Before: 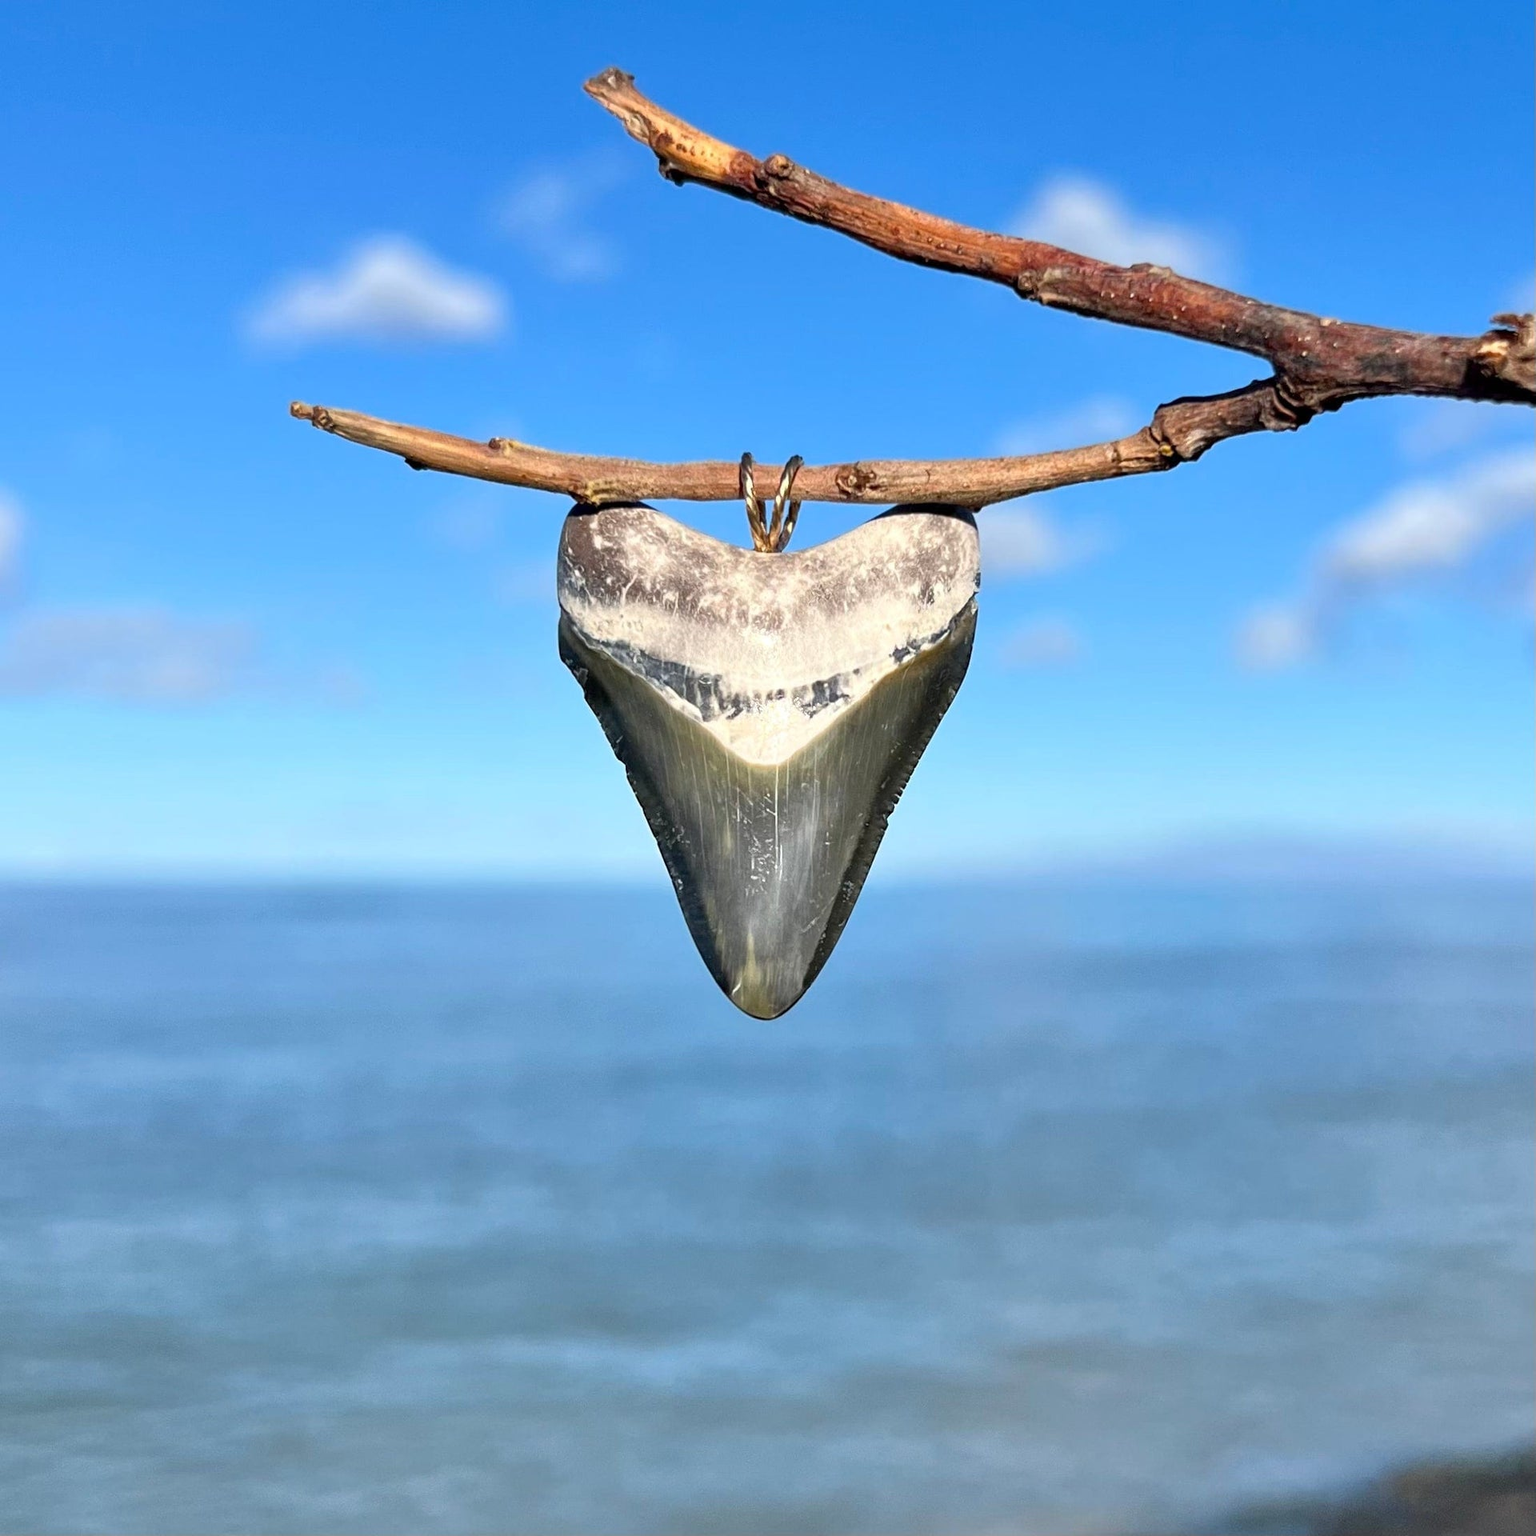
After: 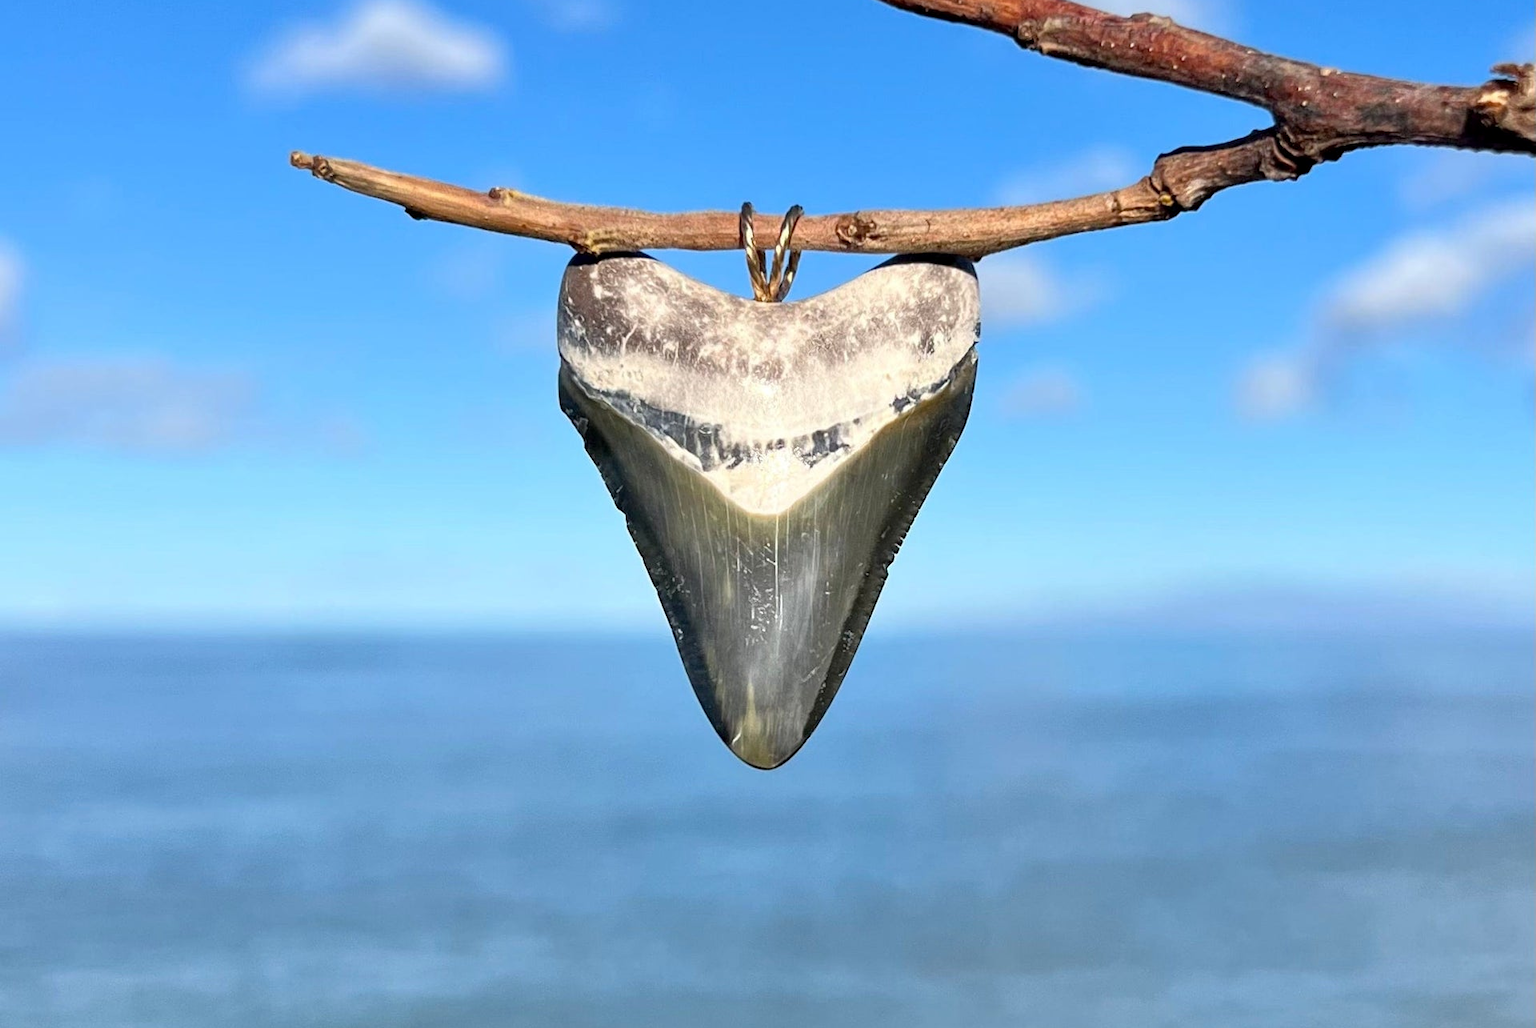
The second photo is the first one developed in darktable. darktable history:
exposure: black level correction 0.001, compensate highlight preservation false
crop: top 16.323%, bottom 16.696%
